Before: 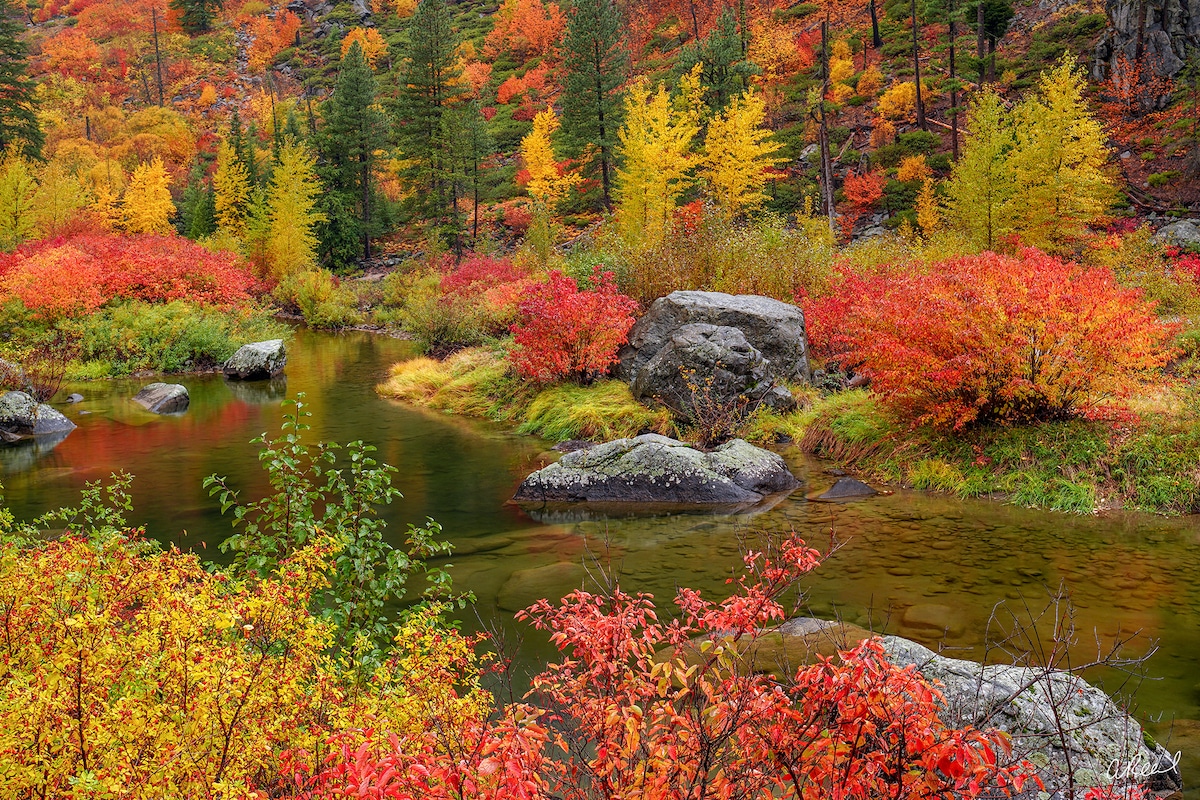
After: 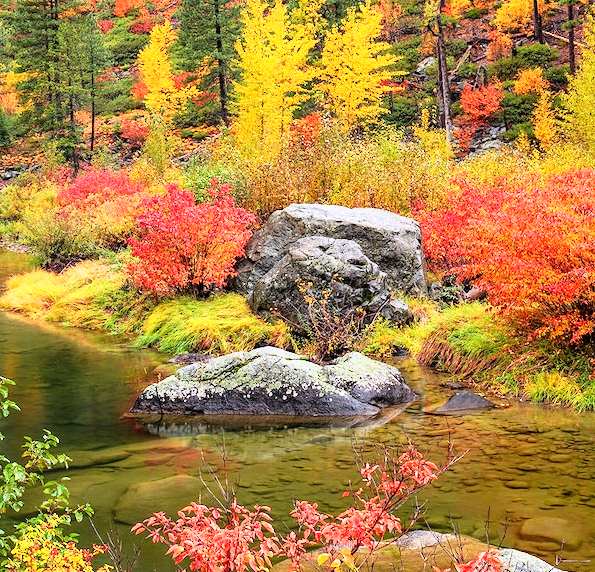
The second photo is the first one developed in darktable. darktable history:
crop: left 31.962%, top 10.97%, right 18.389%, bottom 17.452%
base curve: curves: ch0 [(0, 0) (0.012, 0.01) (0.073, 0.168) (0.31, 0.711) (0.645, 0.957) (1, 1)]
